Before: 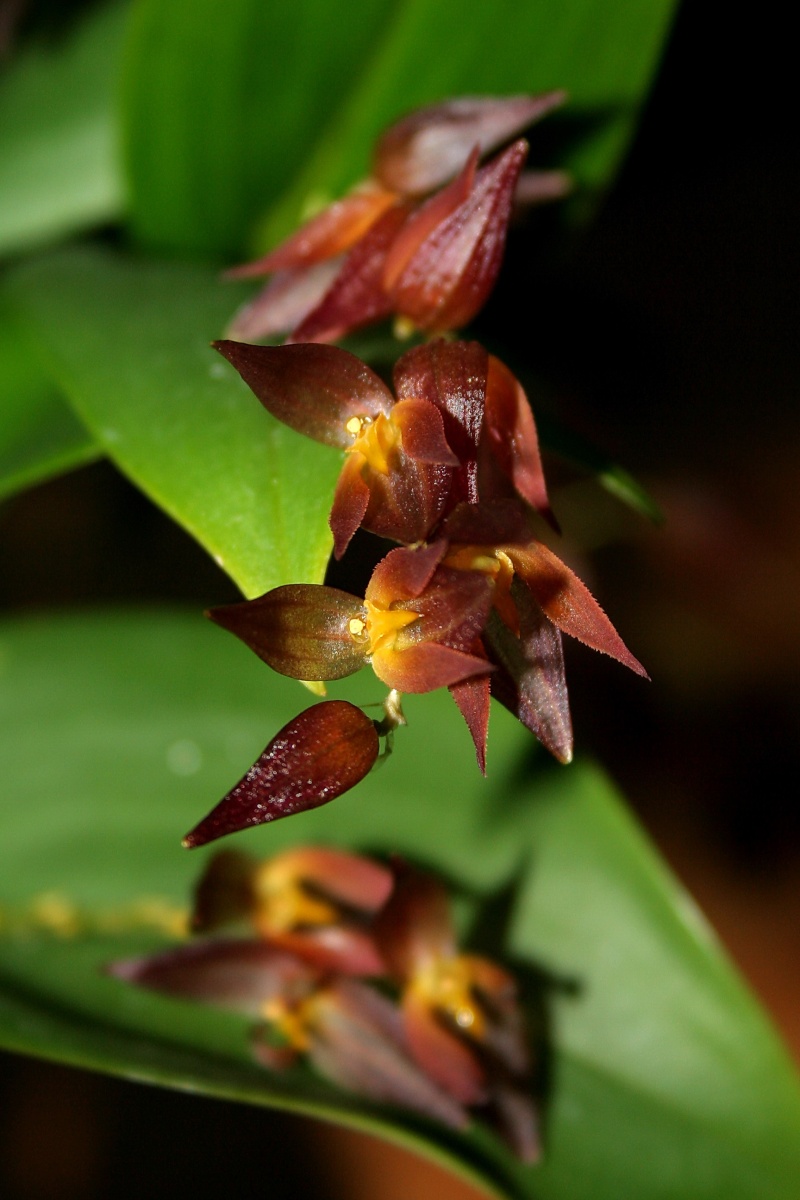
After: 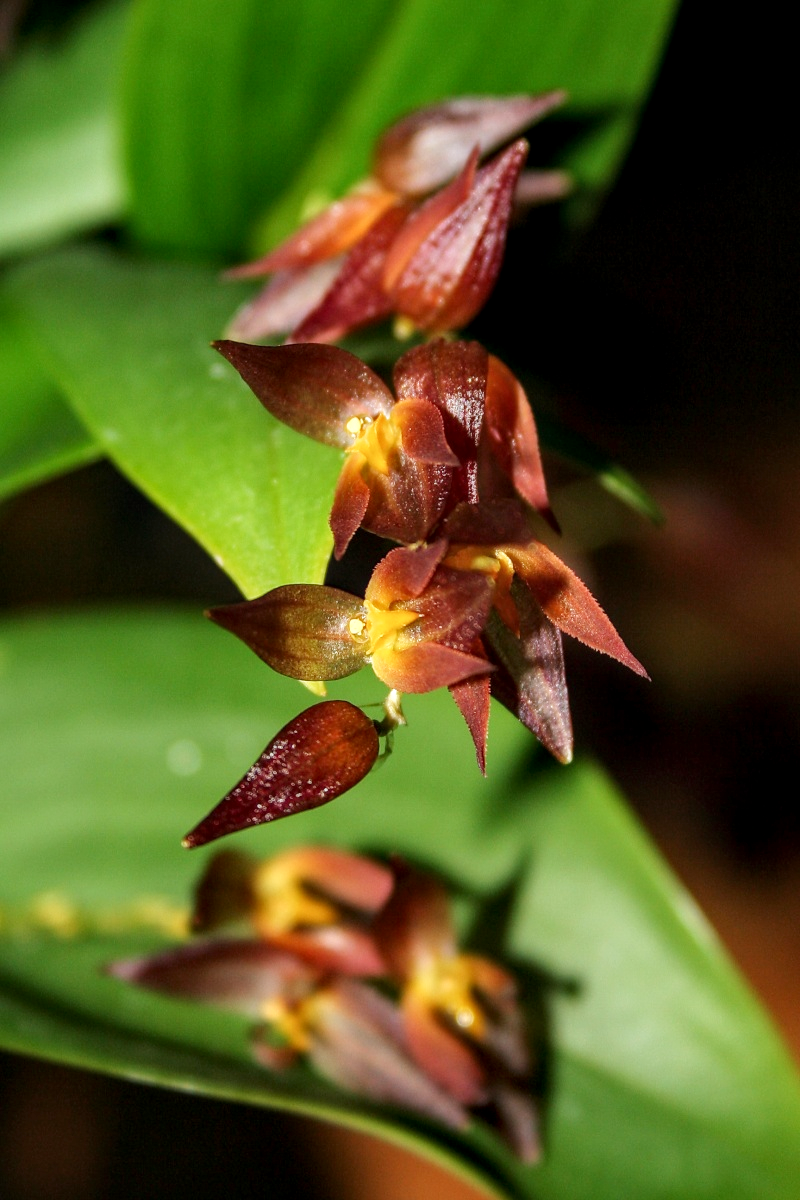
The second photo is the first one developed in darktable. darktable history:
local contrast: on, module defaults
base curve: curves: ch0 [(0, 0) (0.204, 0.334) (0.55, 0.733) (1, 1)], preserve colors none
